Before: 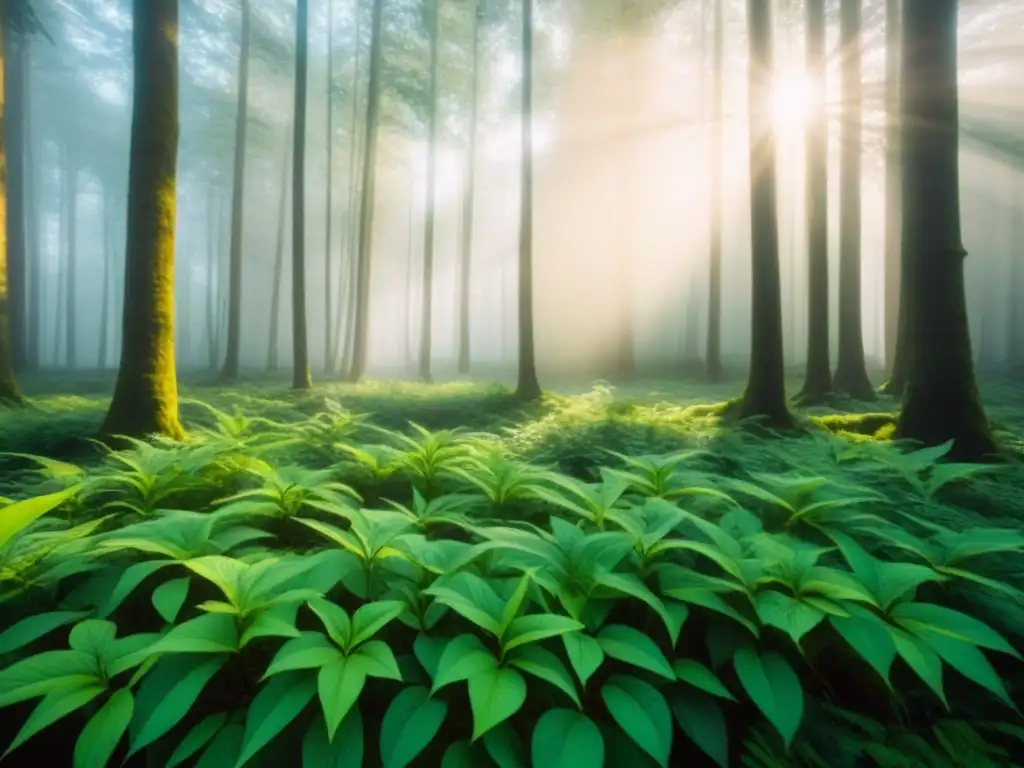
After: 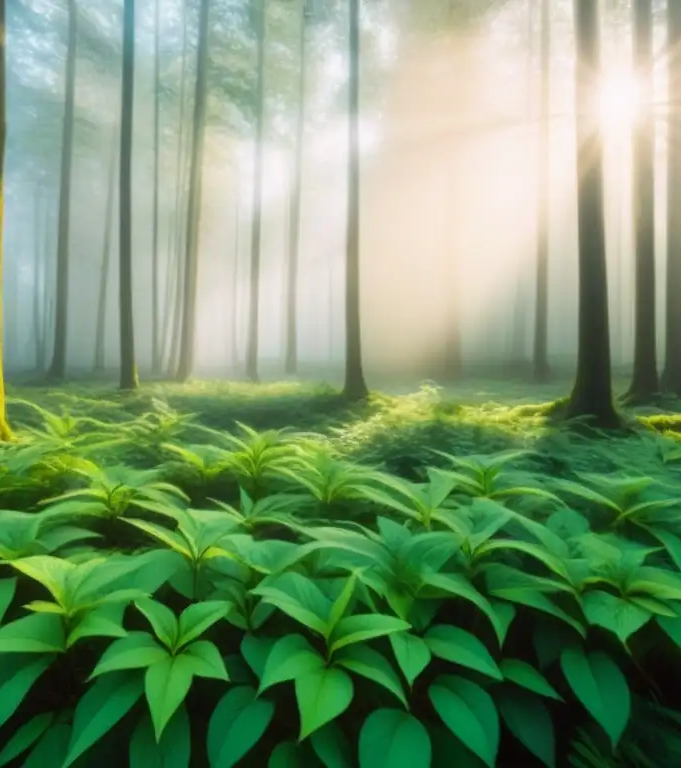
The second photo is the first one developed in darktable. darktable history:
crop: left 16.899%, right 16.556%
local contrast: mode bilateral grid, contrast 100, coarseness 100, detail 94%, midtone range 0.2
